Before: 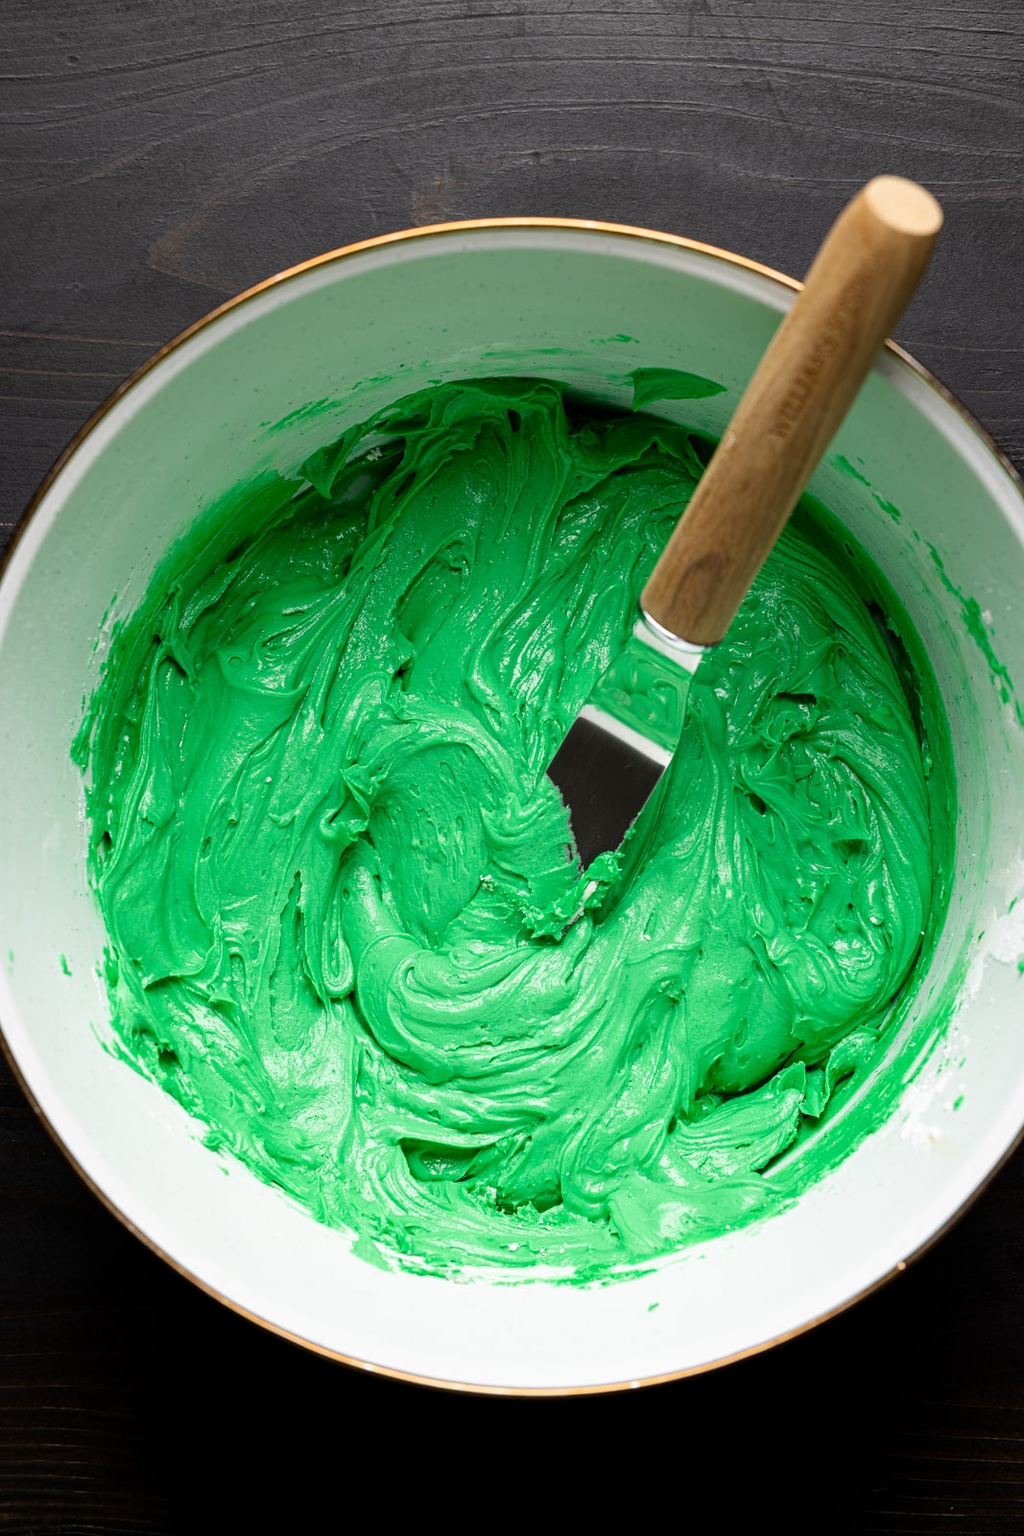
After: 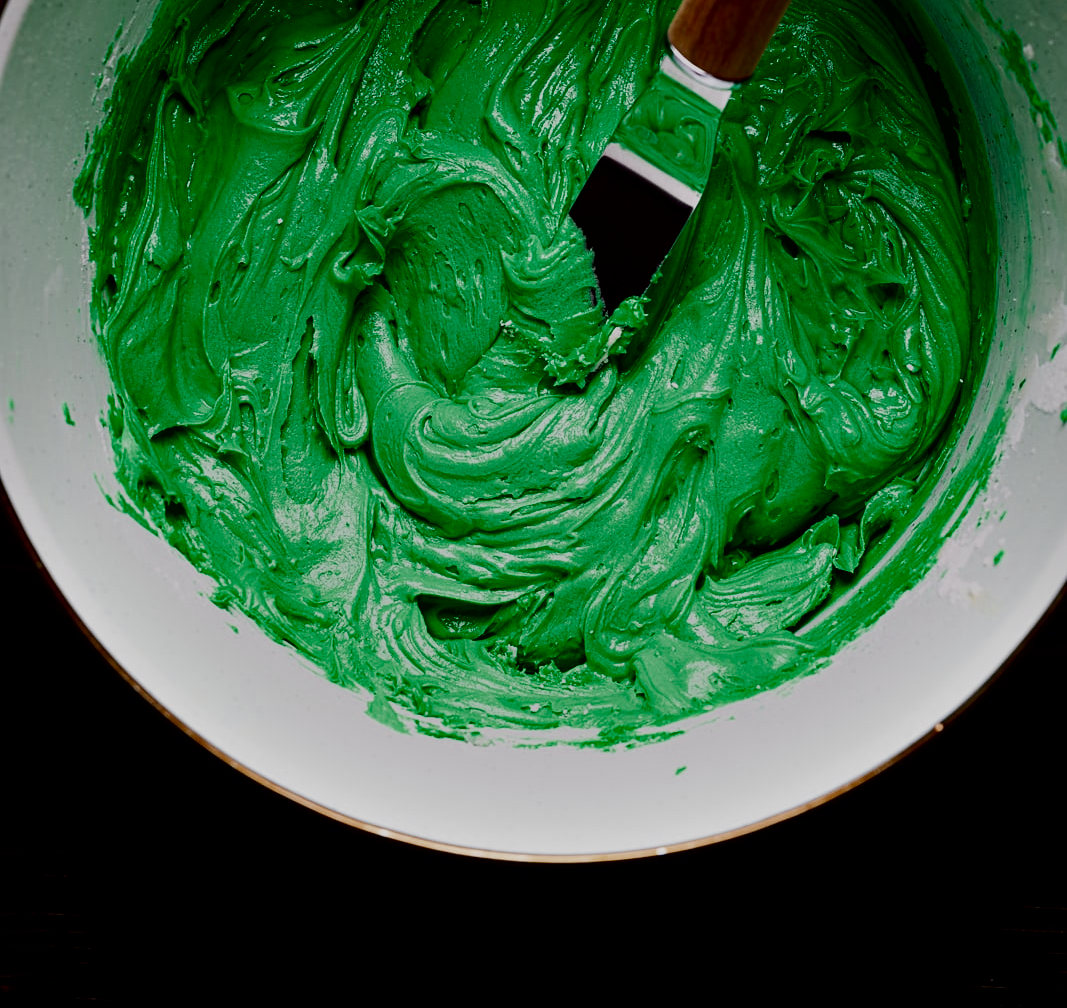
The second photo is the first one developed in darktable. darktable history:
filmic rgb: black relative exposure -7.65 EV, white relative exposure 4.56 EV, threshold 5.97 EV, hardness 3.61, add noise in highlights 0.001, color science v3 (2019), use custom middle-gray values true, contrast in highlights soft, enable highlight reconstruction true
contrast brightness saturation: contrast 0.088, brightness -0.583, saturation 0.171
crop and rotate: top 36.96%
contrast equalizer: octaves 7, y [[0.6 ×6], [0.55 ×6], [0 ×6], [0 ×6], [0 ×6]]
